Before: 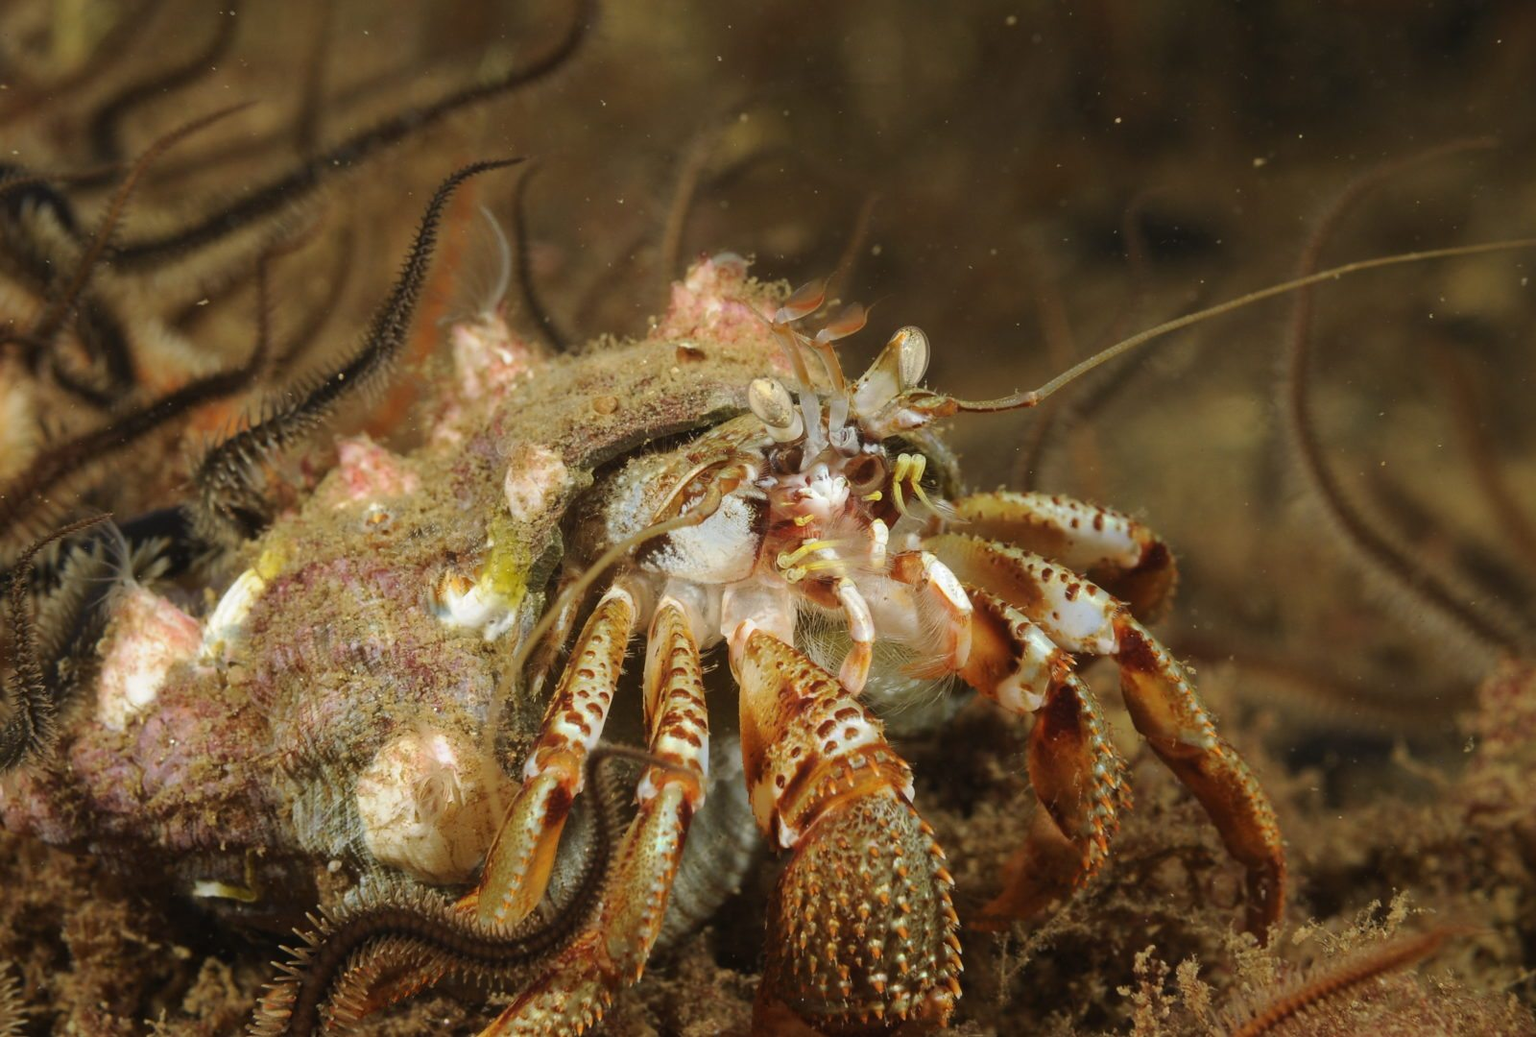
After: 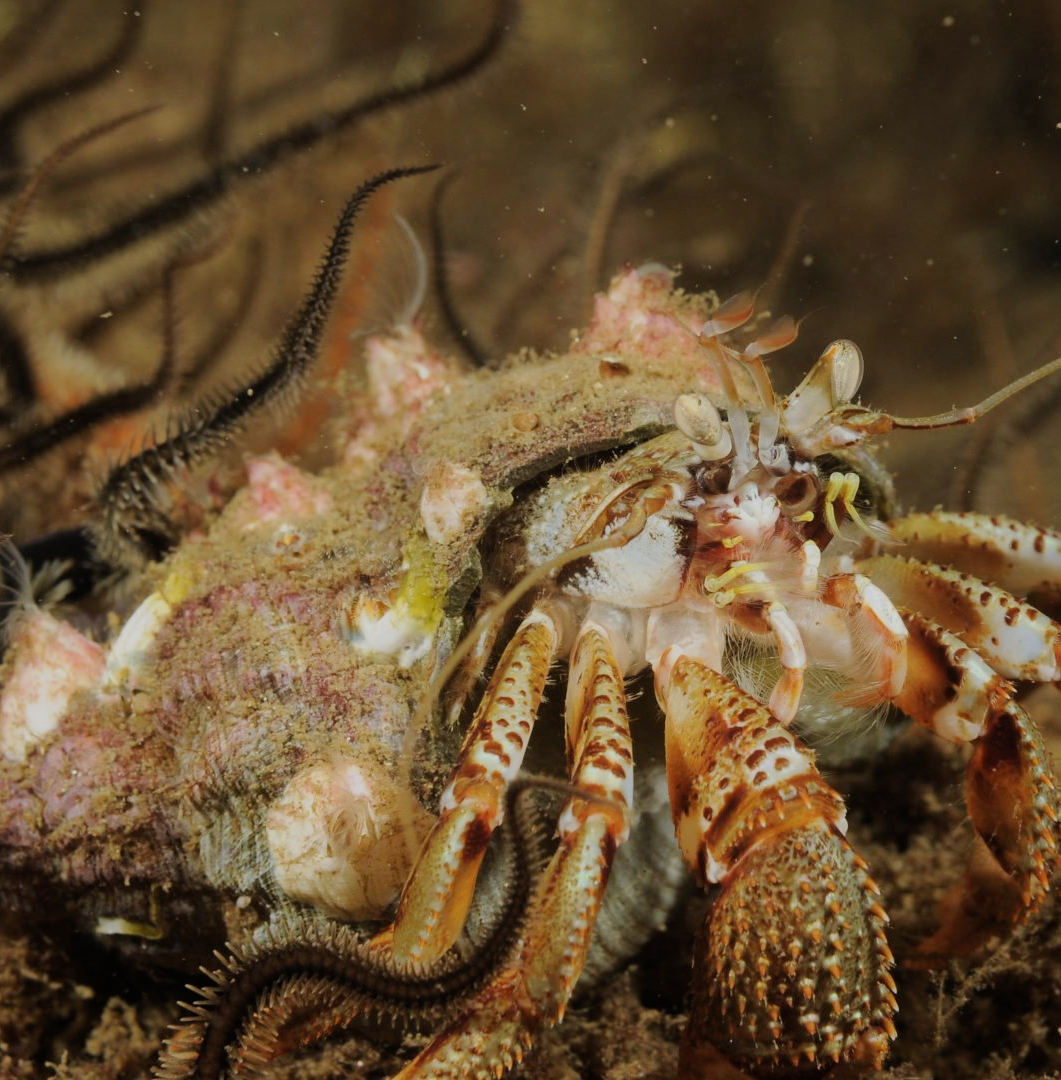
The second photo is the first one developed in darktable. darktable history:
filmic rgb: black relative exposure -8.36 EV, white relative exposure 4.69 EV, hardness 3.82
tone equalizer: on, module defaults
crop and rotate: left 6.672%, right 26.958%
